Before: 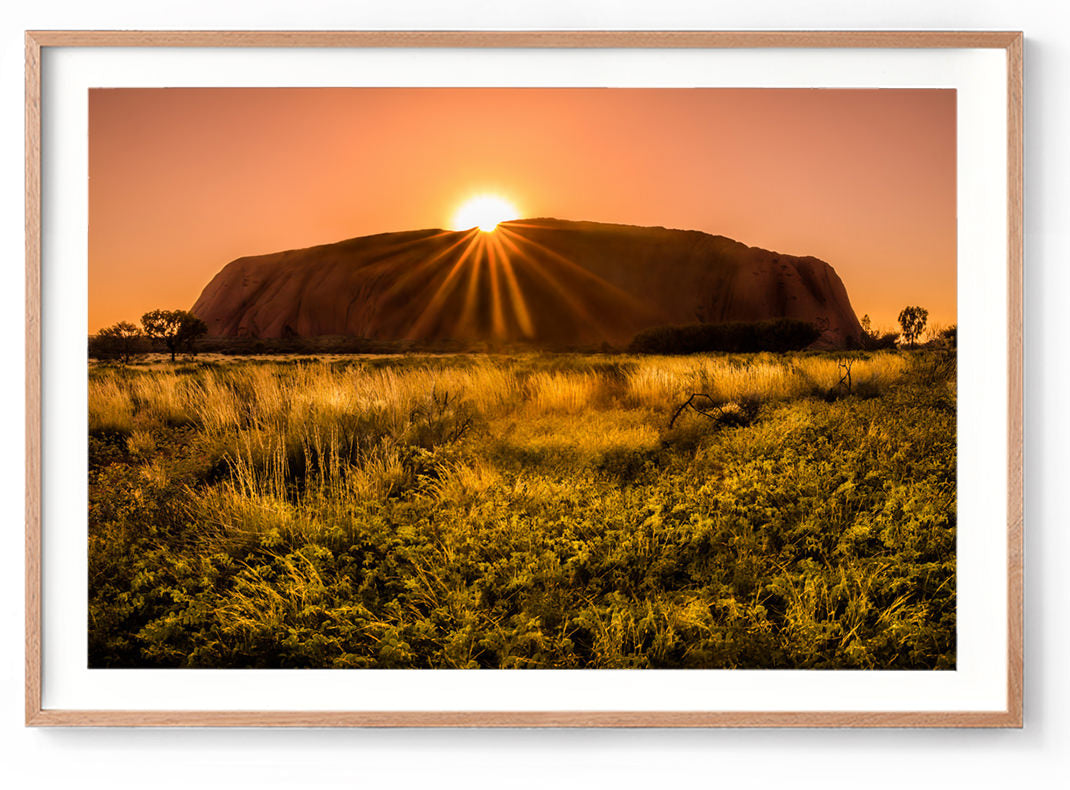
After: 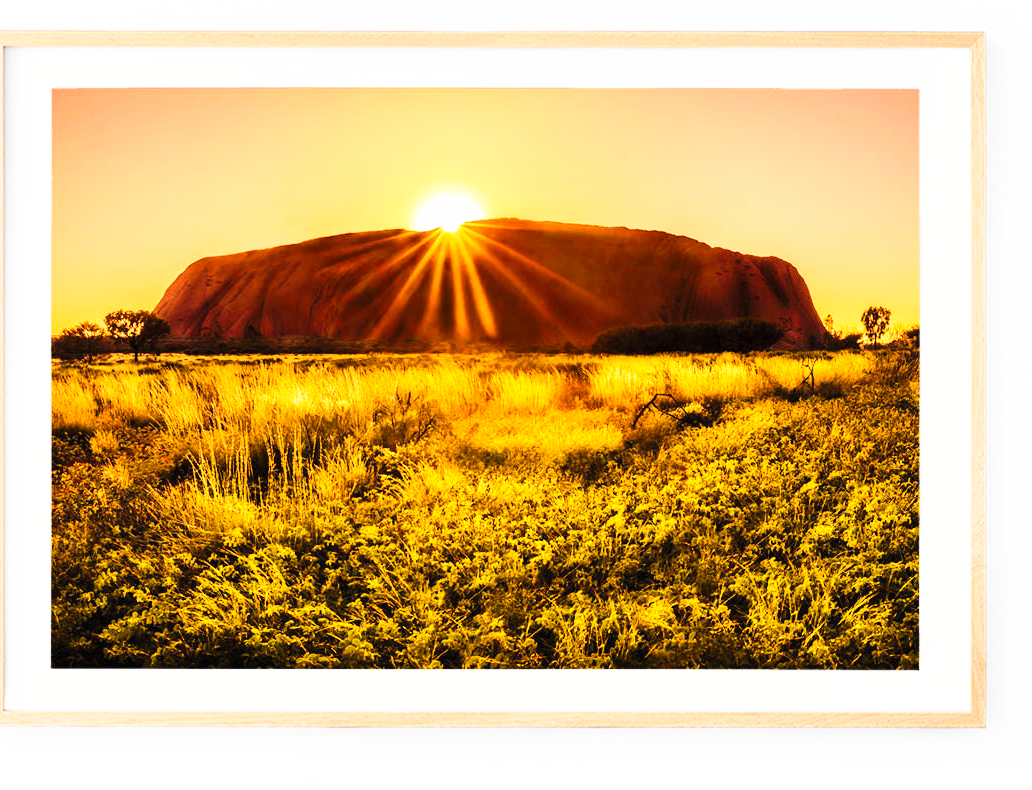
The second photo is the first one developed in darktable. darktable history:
crop and rotate: left 3.495%
base curve: curves: ch0 [(0, 0) (0.018, 0.026) (0.143, 0.37) (0.33, 0.731) (0.458, 0.853) (0.735, 0.965) (0.905, 0.986) (1, 1)], preserve colors none
contrast brightness saturation: contrast 0.198, brightness 0.161, saturation 0.221
exposure: exposure -0.05 EV, compensate highlight preservation false
